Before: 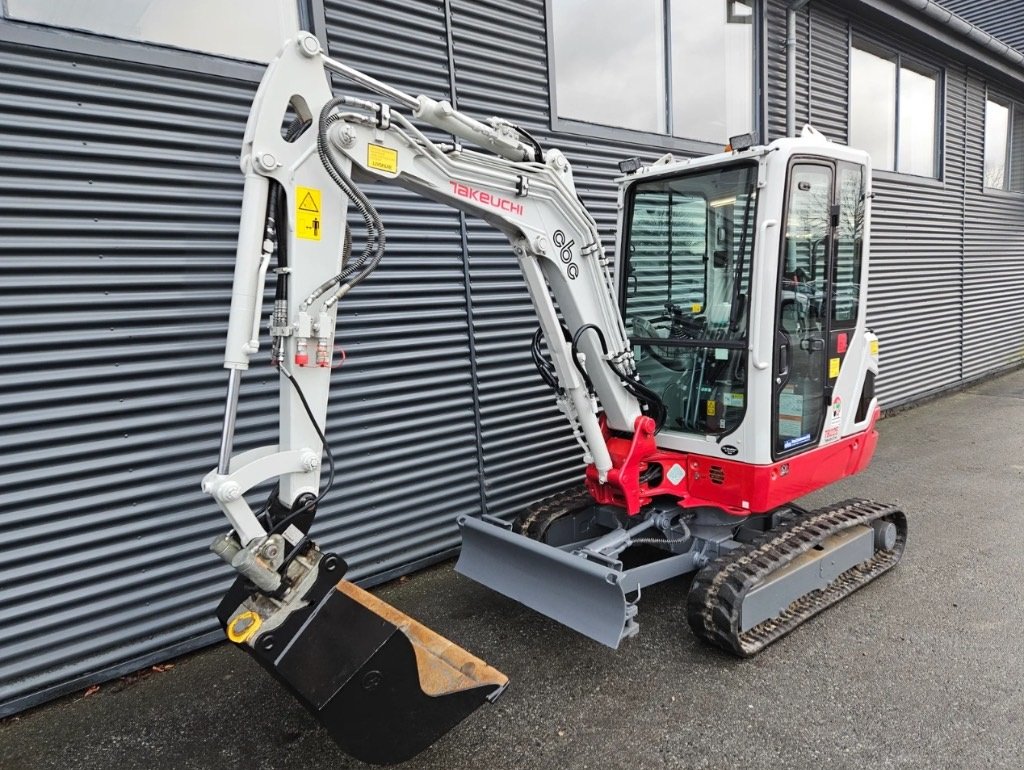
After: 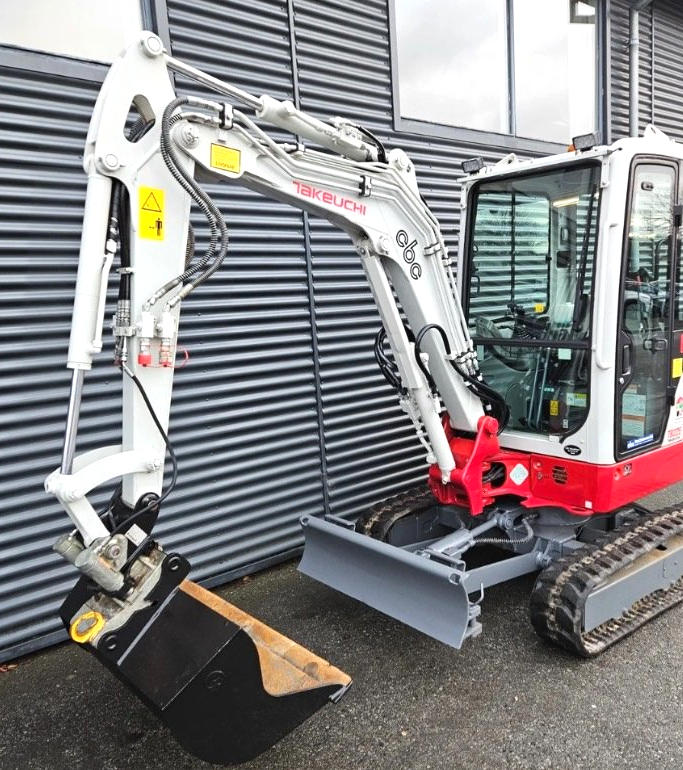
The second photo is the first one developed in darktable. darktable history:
exposure: black level correction 0, exposure 0.397 EV, compensate exposure bias true, compensate highlight preservation false
tone equalizer: on, module defaults
crop: left 15.413%, right 17.863%
